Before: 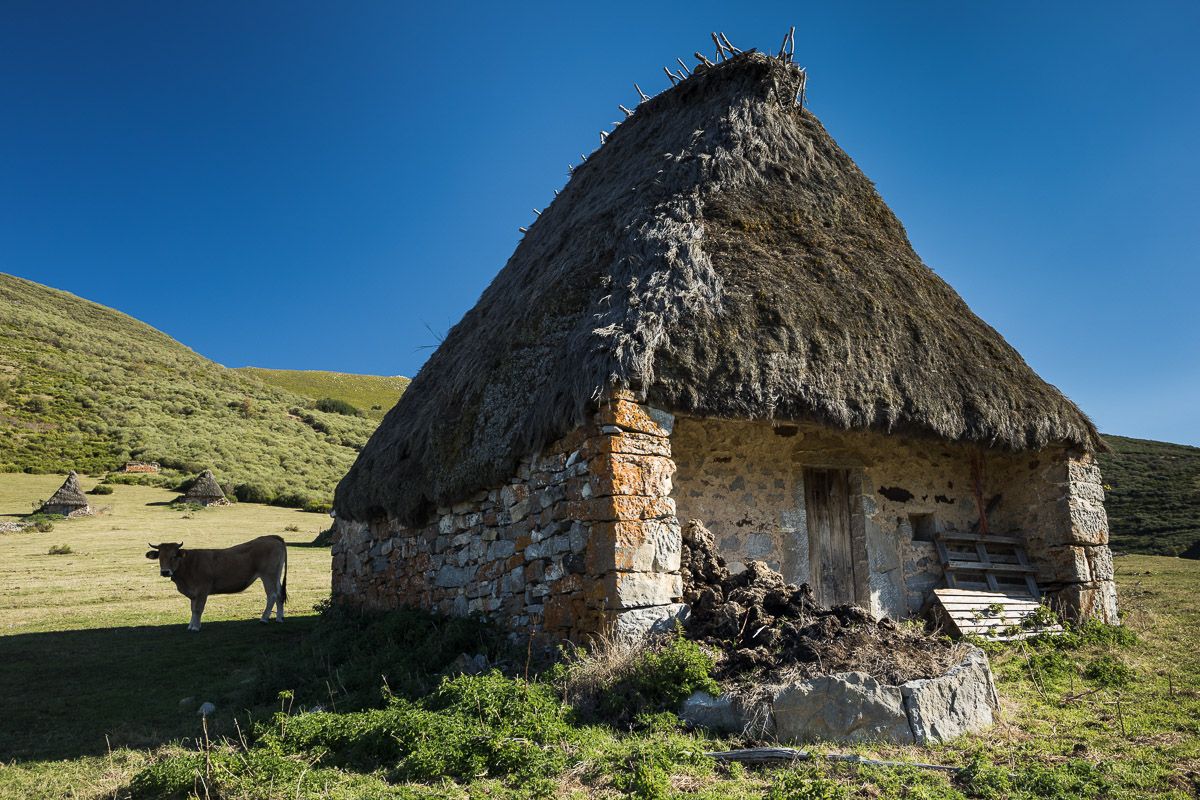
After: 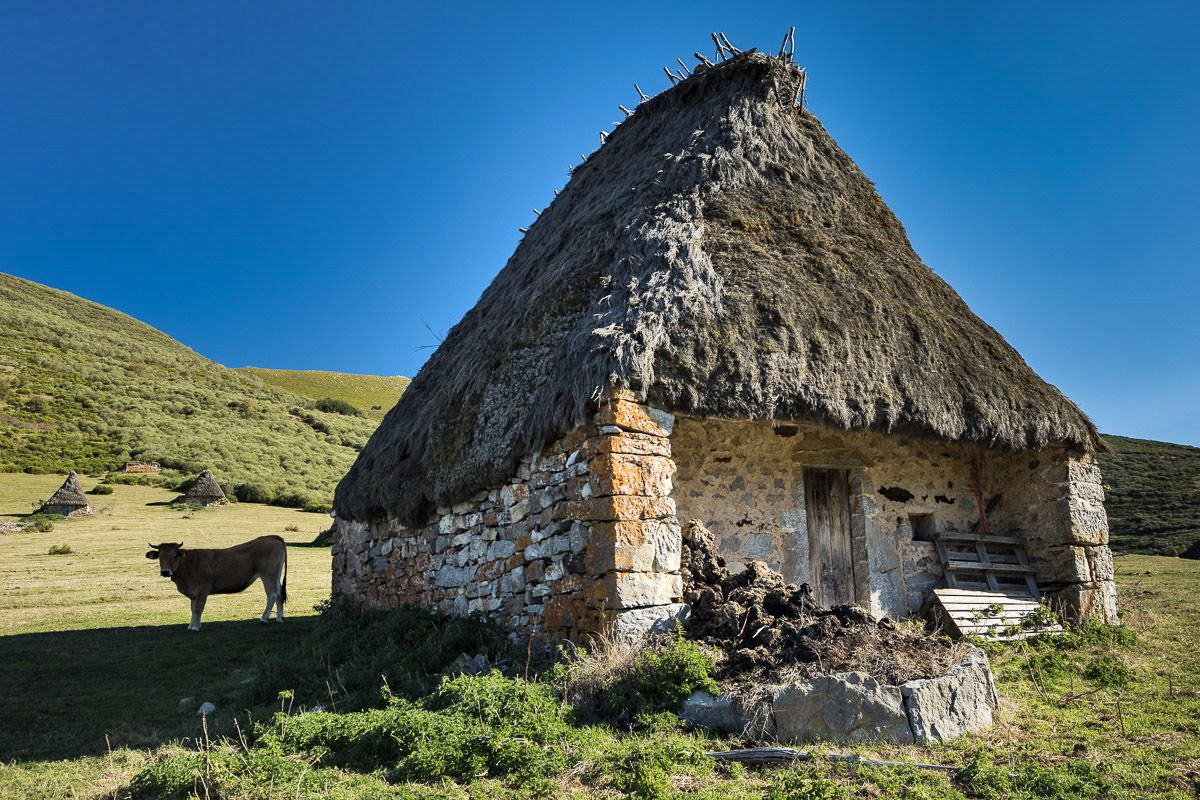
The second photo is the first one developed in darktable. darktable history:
shadows and highlights: shadows 76.2, highlights -24.64, soften with gaussian
haze removal: compatibility mode true, adaptive false
